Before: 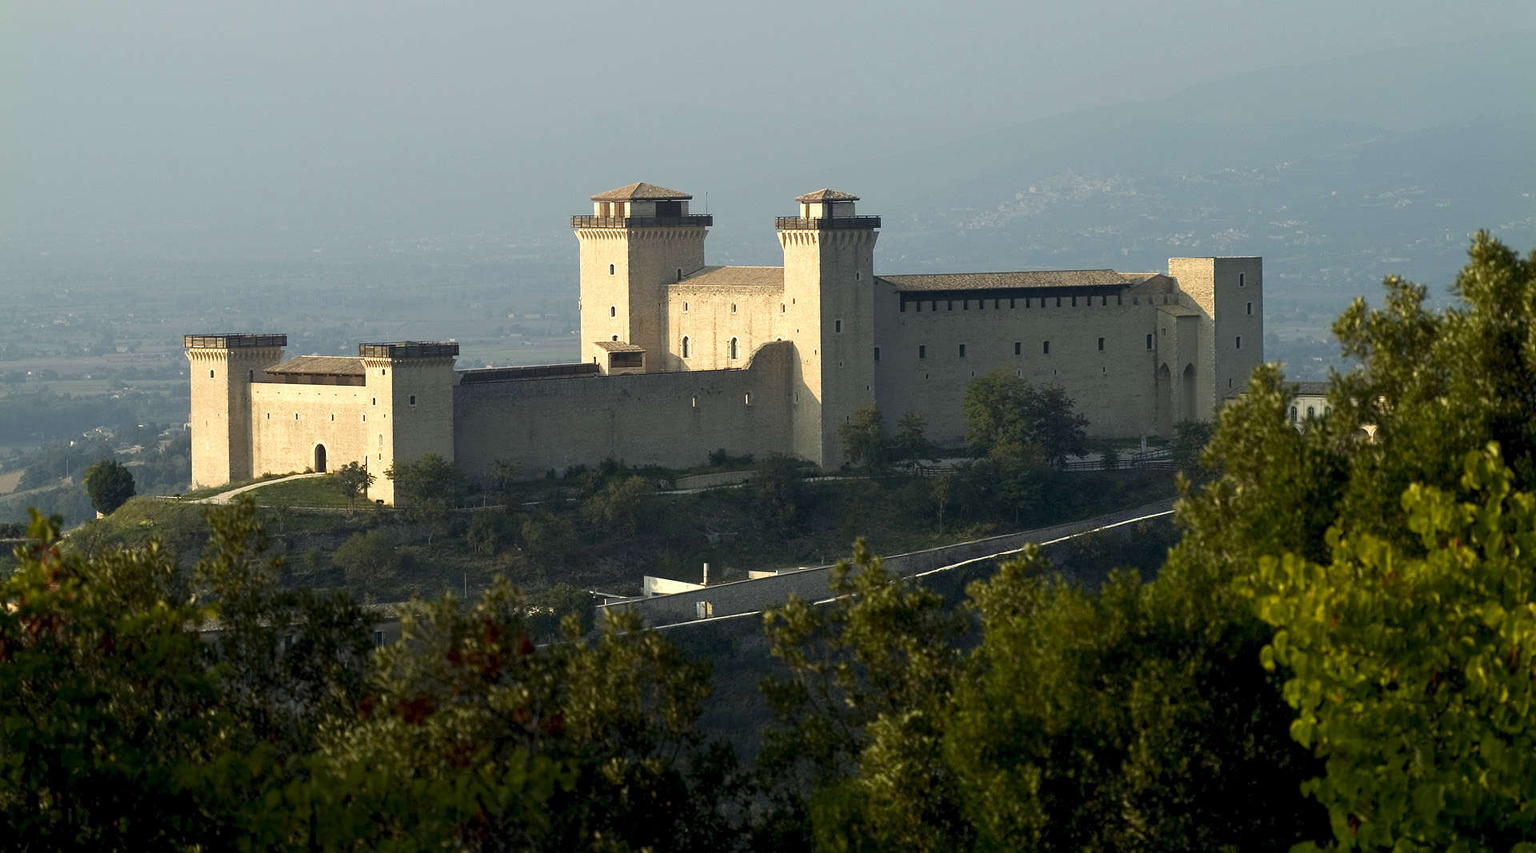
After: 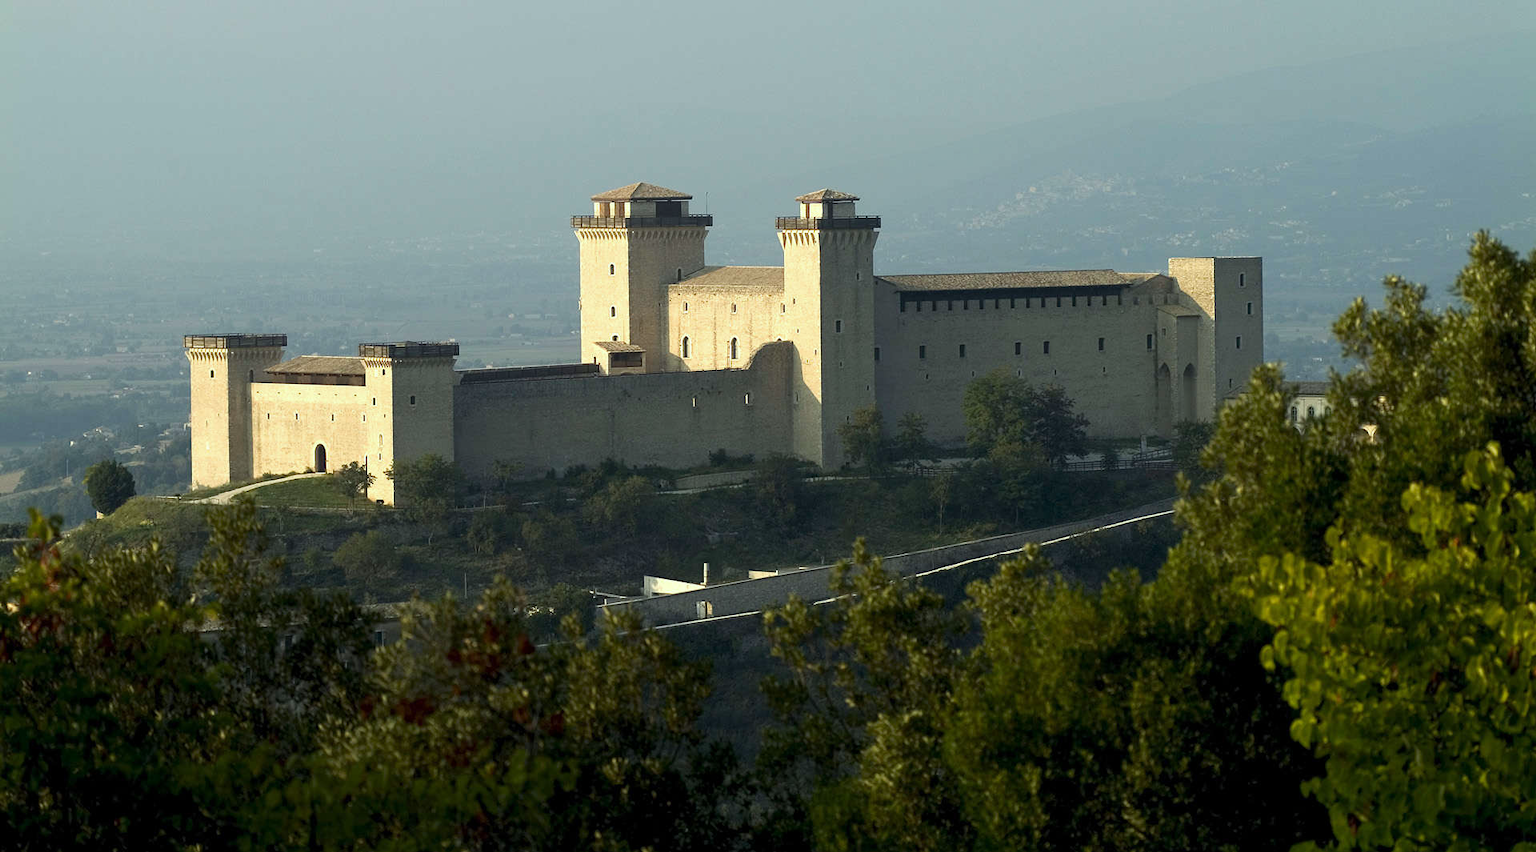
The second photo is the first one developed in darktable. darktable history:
tone equalizer: on, module defaults
color calibration: illuminant Planckian (black body), x 0.351, y 0.352, temperature 4794.27 K
